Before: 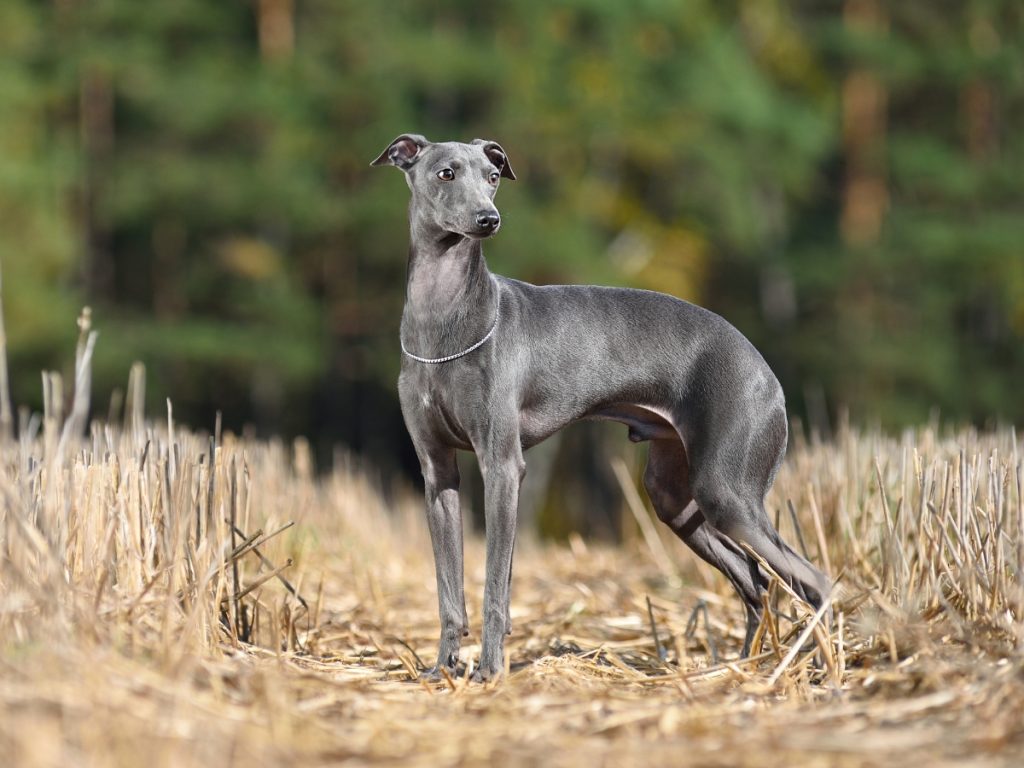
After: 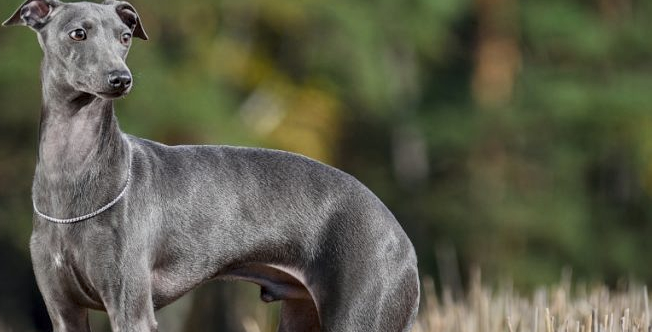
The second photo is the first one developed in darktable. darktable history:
local contrast: detail 130%
crop: left 36.005%, top 18.293%, right 0.31%, bottom 38.444%
tone equalizer: -8 EV -0.002 EV, -7 EV 0.005 EV, -6 EV -0.008 EV, -5 EV 0.007 EV, -4 EV -0.042 EV, -3 EV -0.233 EV, -2 EV -0.662 EV, -1 EV -0.983 EV, +0 EV -0.969 EV, smoothing diameter 2%, edges refinement/feathering 20, mask exposure compensation -1.57 EV, filter diffusion 5
